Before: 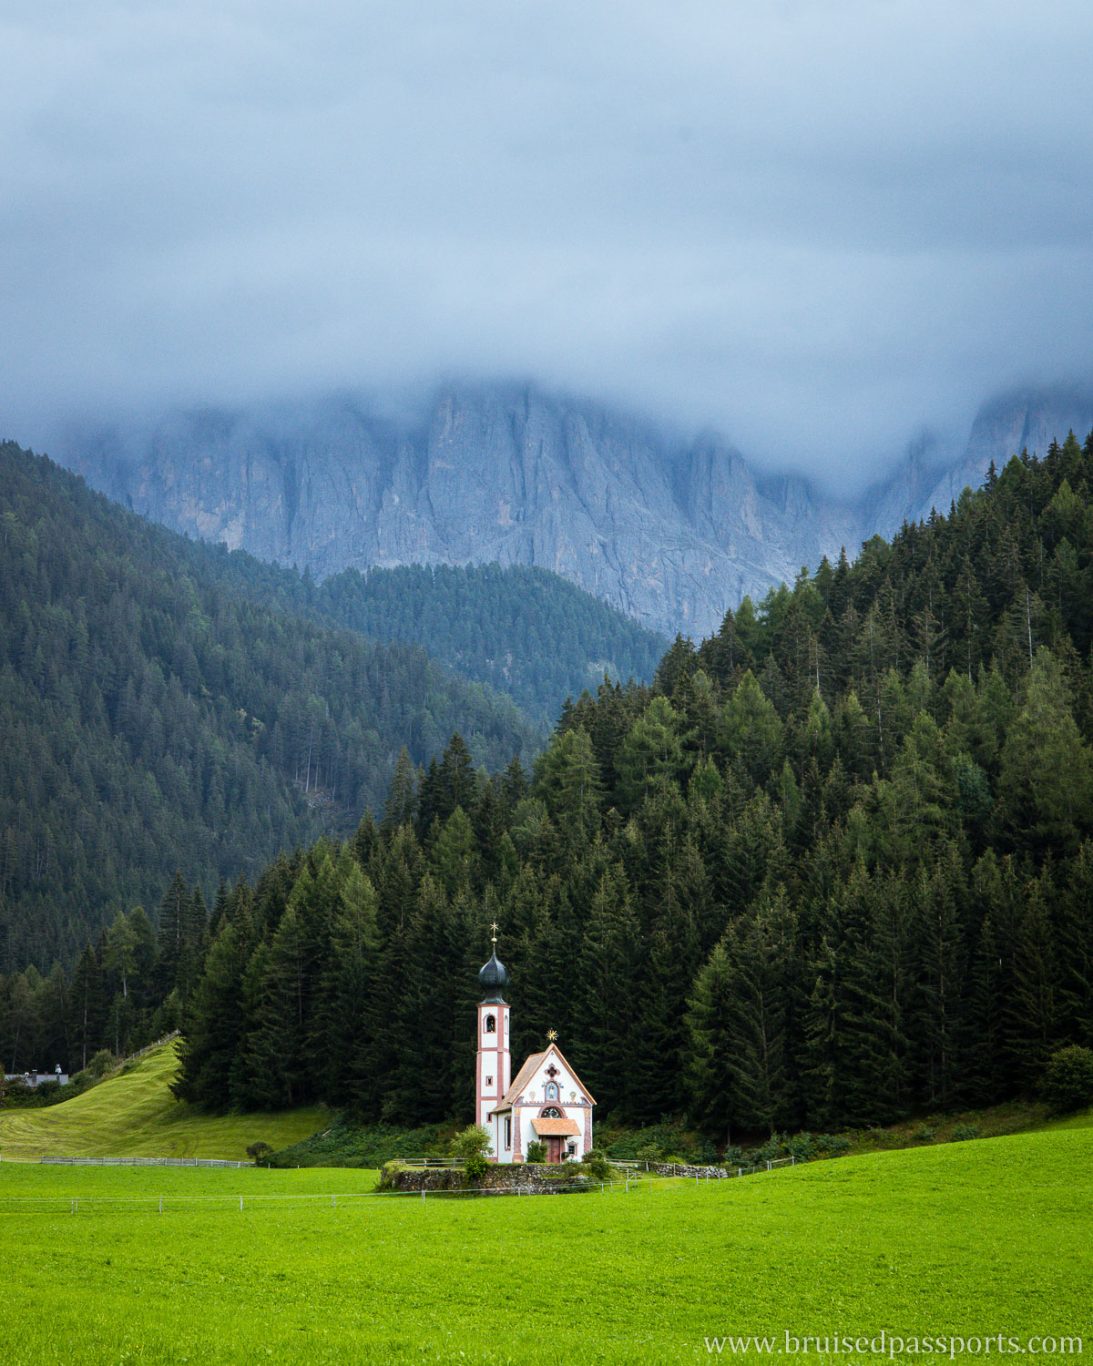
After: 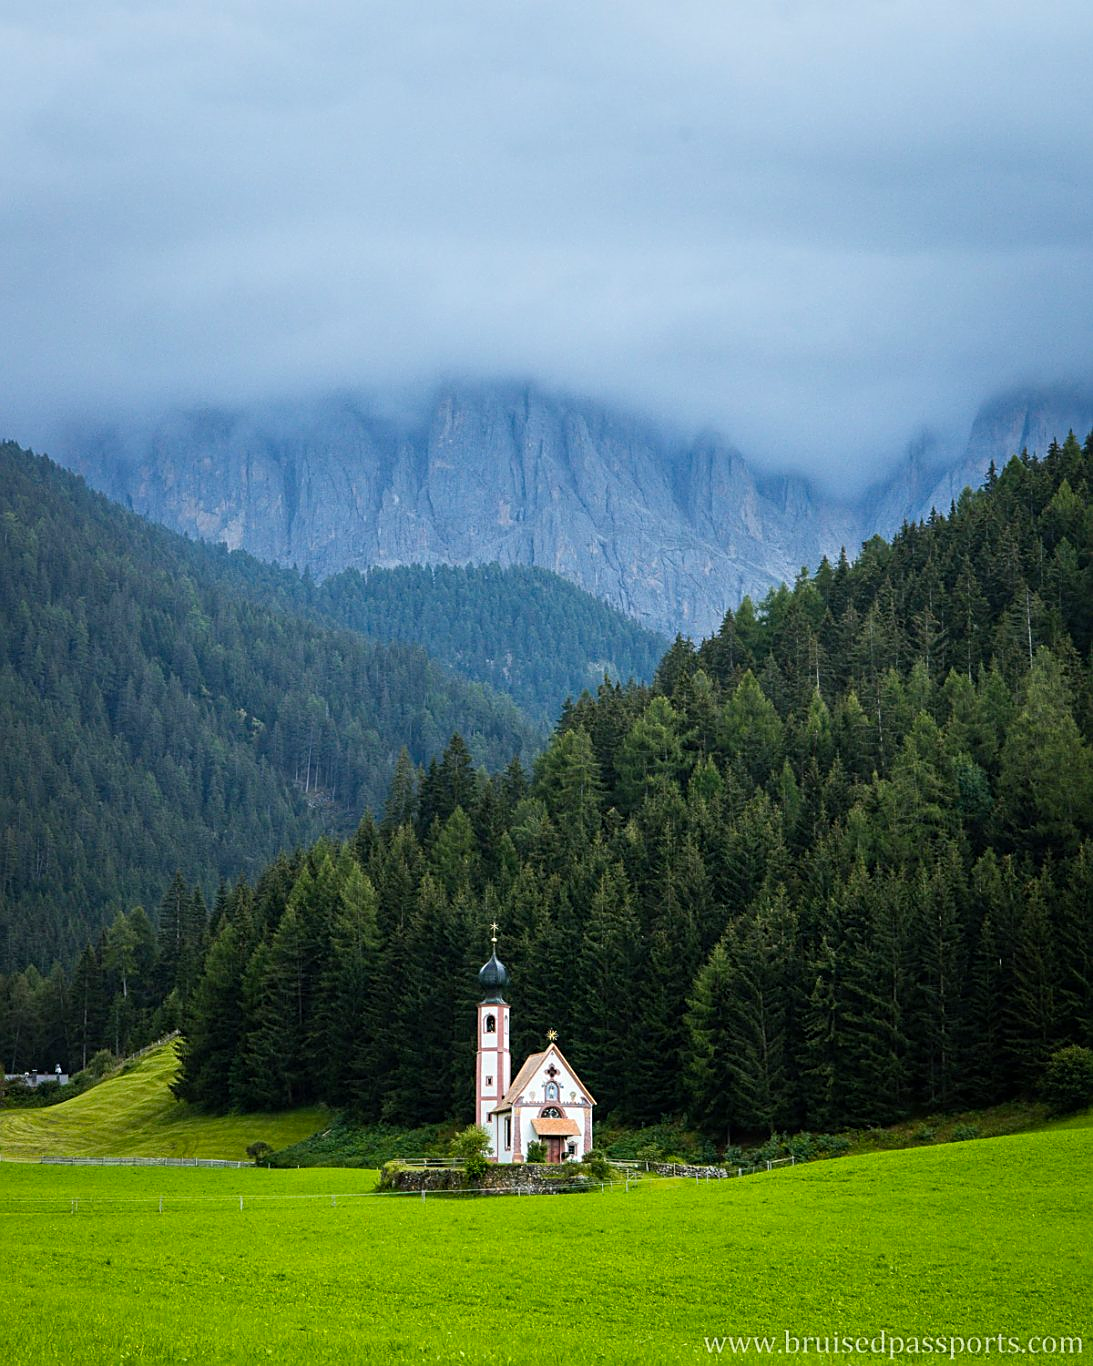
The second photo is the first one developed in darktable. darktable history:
sharpen: on, module defaults
color balance rgb: shadows lift › chroma 2.051%, shadows lift › hue 216.64°, linear chroma grading › global chroma 9.681%, perceptual saturation grading › global saturation 0.598%
